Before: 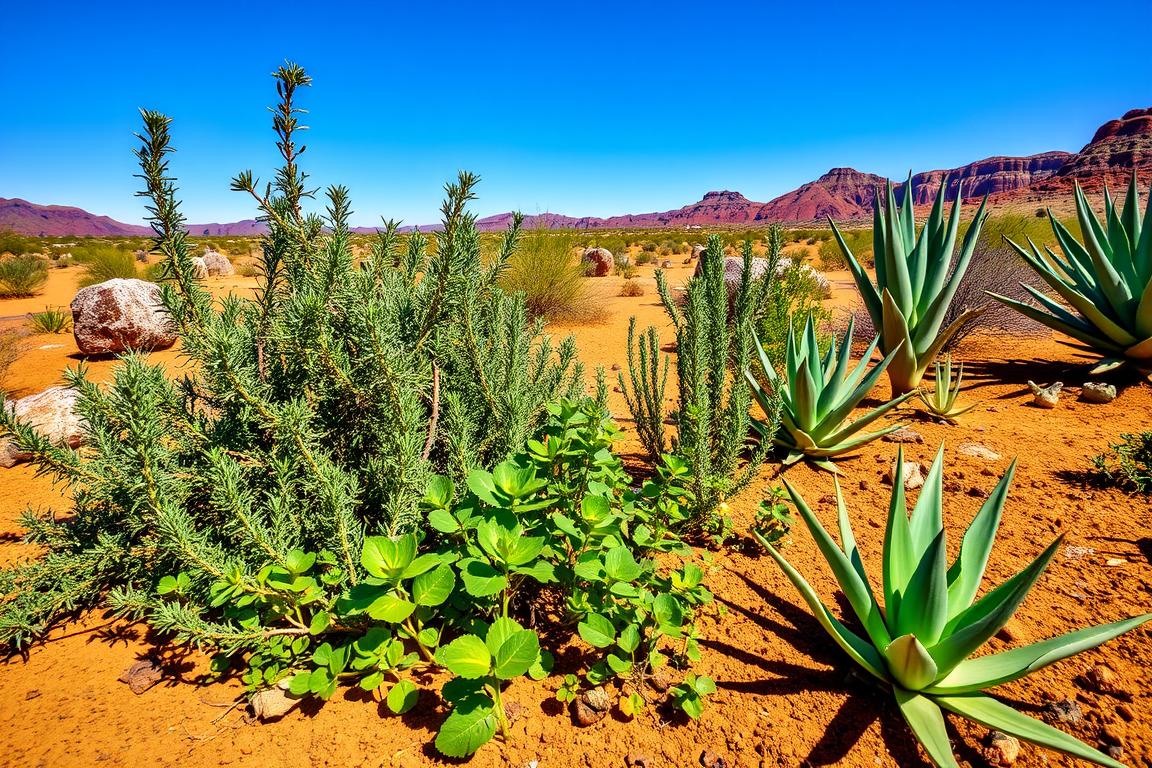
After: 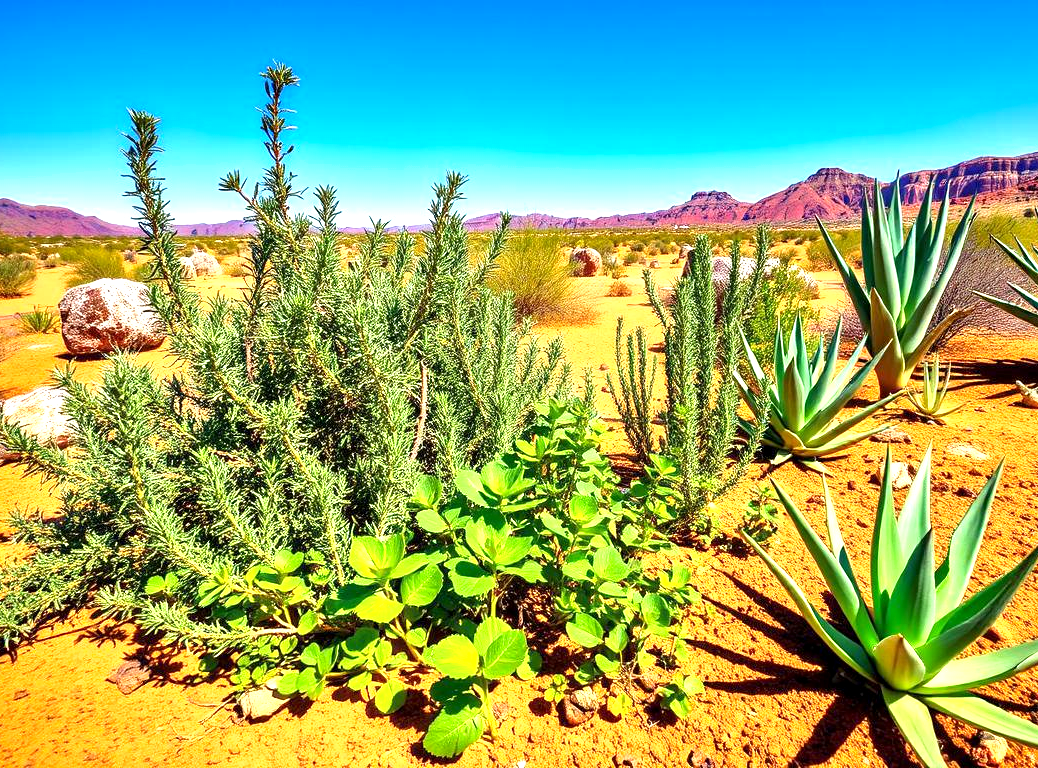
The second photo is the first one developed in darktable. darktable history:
exposure: black level correction 0.001, exposure 1.05 EV, compensate exposure bias true, compensate highlight preservation false
crop and rotate: left 1.088%, right 8.807%
shadows and highlights: shadows 25, highlights -25
